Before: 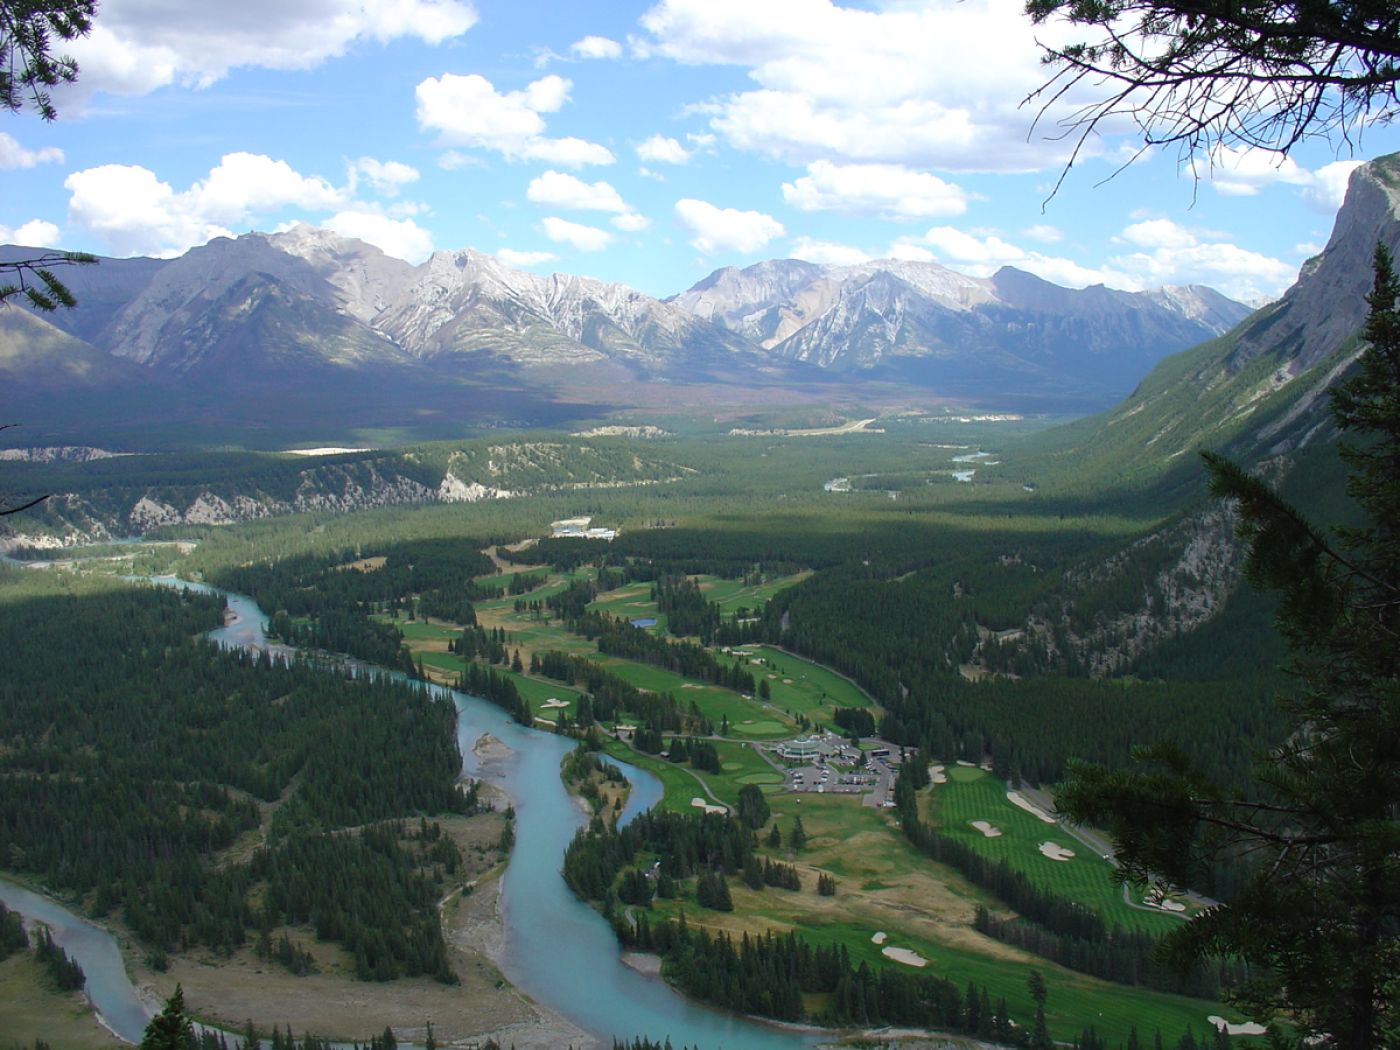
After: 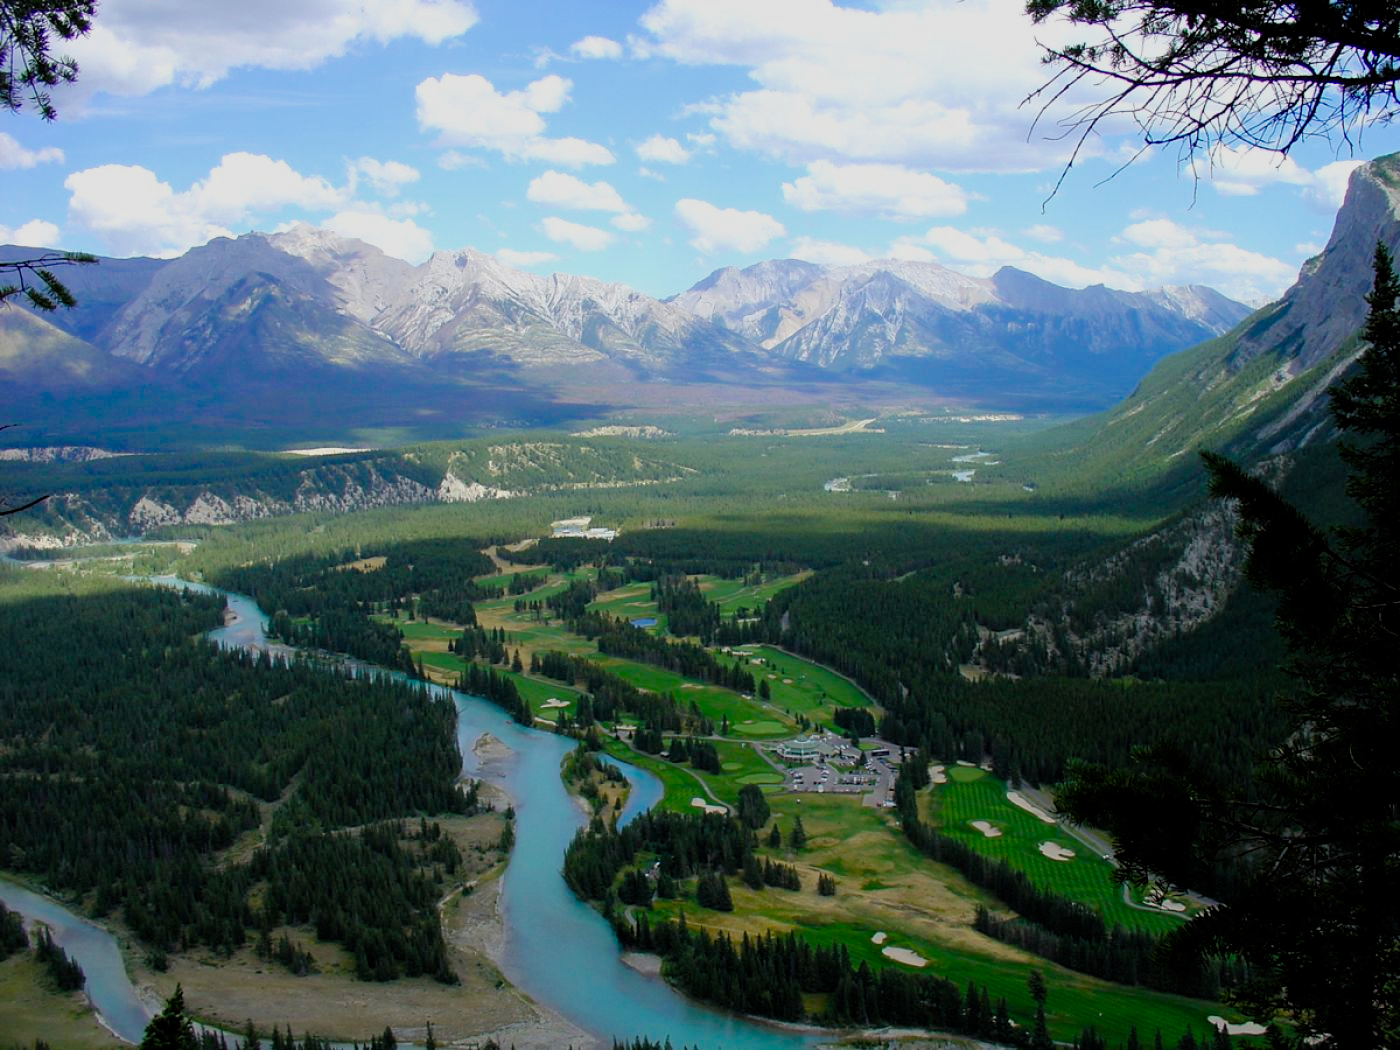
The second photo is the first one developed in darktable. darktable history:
filmic rgb: black relative exposure -7.75 EV, white relative exposure 4.4 EV, threshold 3 EV, target black luminance 0%, hardness 3.76, latitude 50.51%, contrast 1.074, highlights saturation mix 10%, shadows ↔ highlights balance -0.22%, color science v4 (2020), enable highlight reconstruction true
color balance rgb: perceptual saturation grading › global saturation 20%, perceptual saturation grading › highlights -25%, perceptual saturation grading › shadows 25%
